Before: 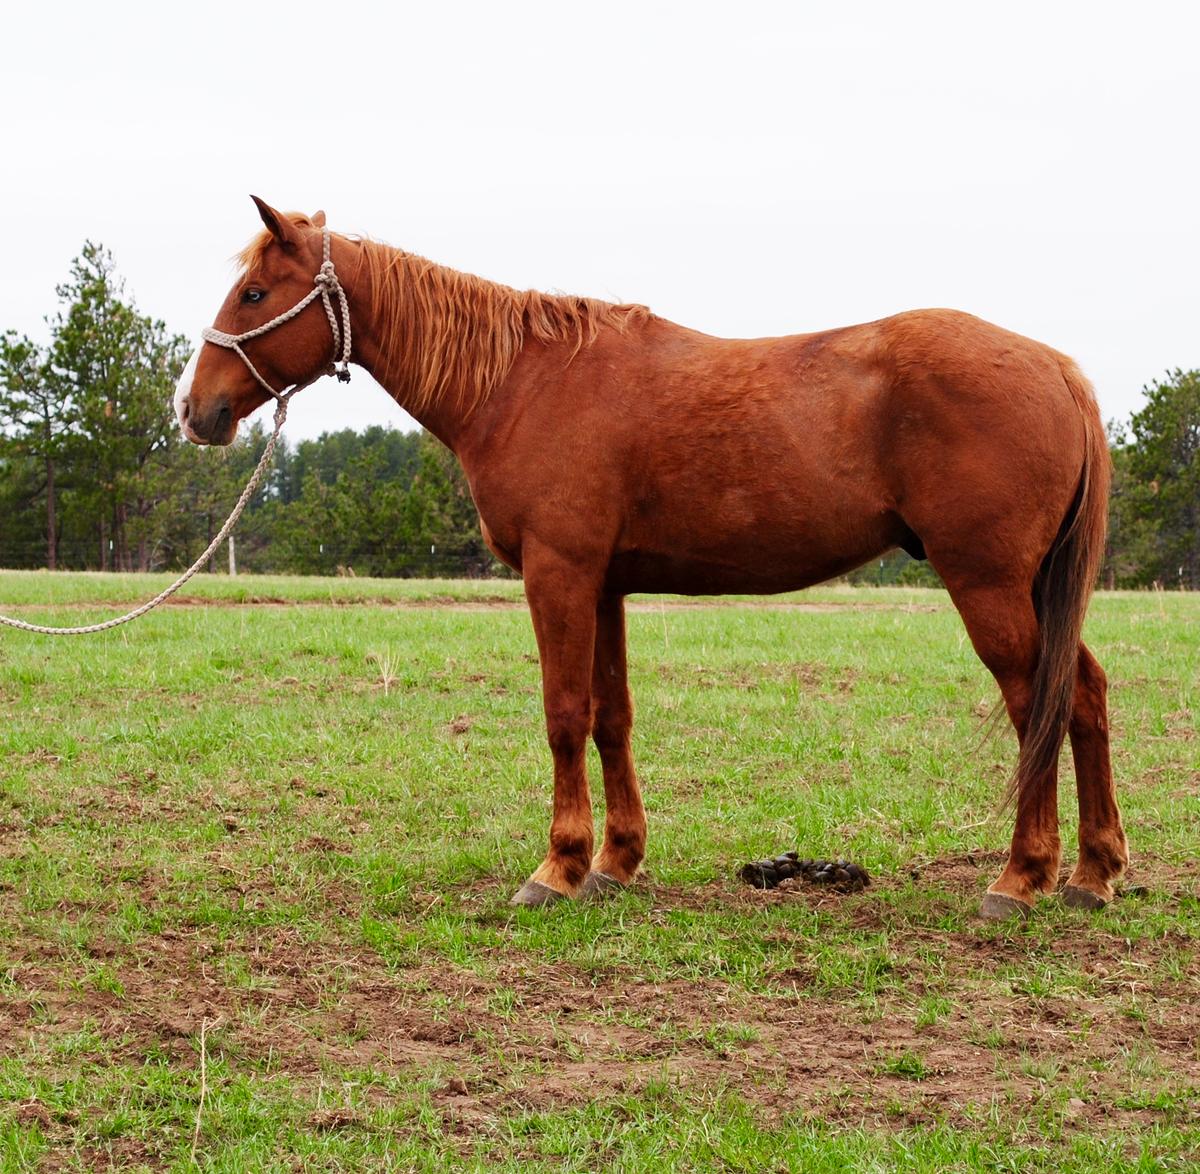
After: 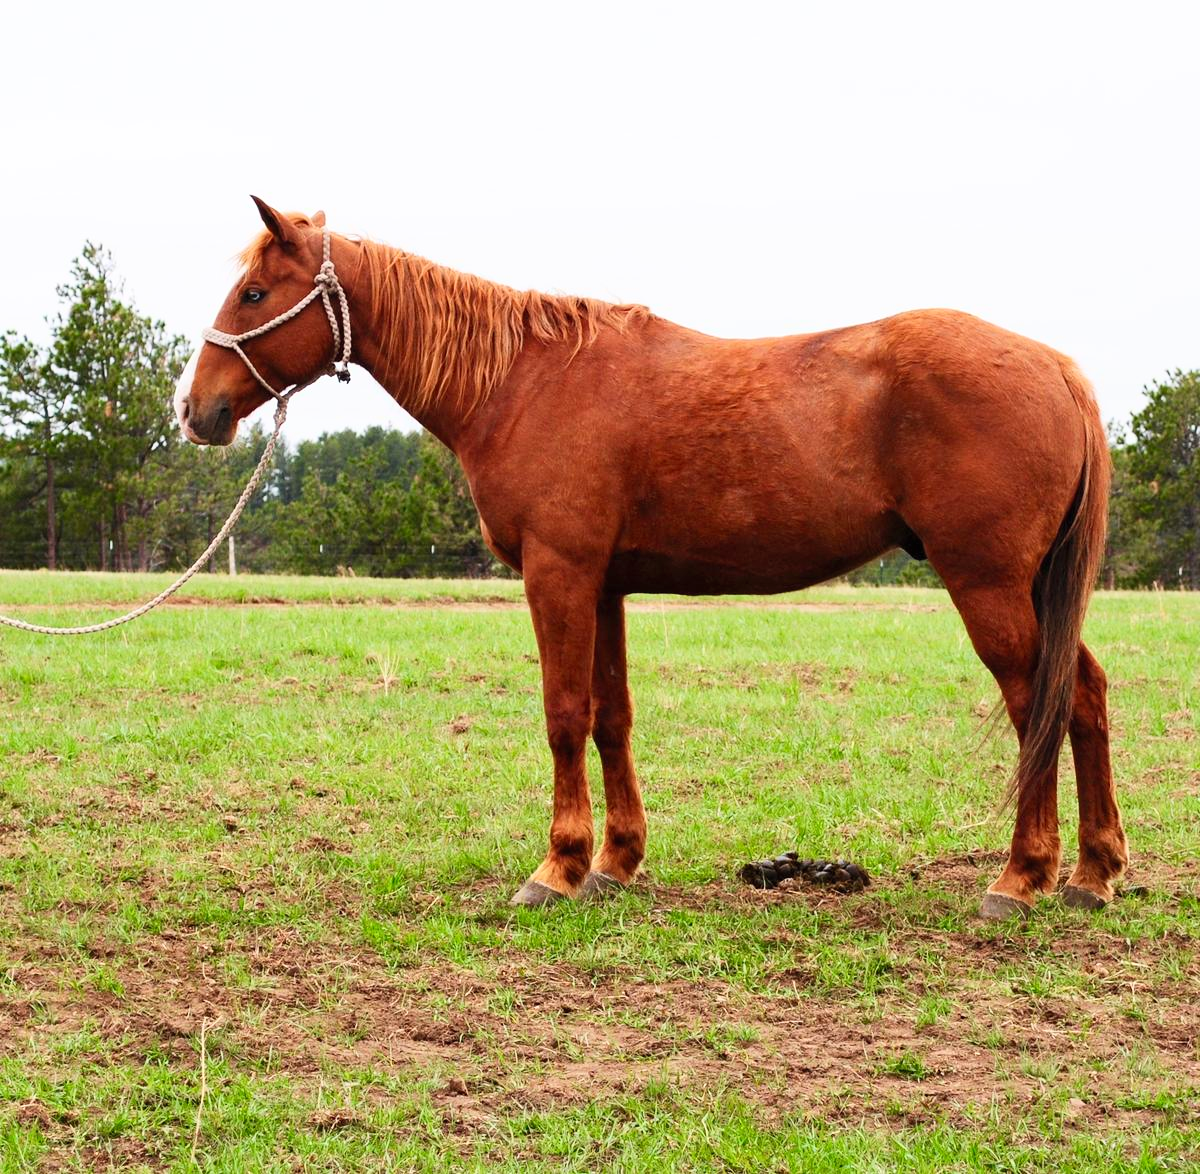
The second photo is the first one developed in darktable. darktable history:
contrast brightness saturation: contrast 0.195, brightness 0.149, saturation 0.149
